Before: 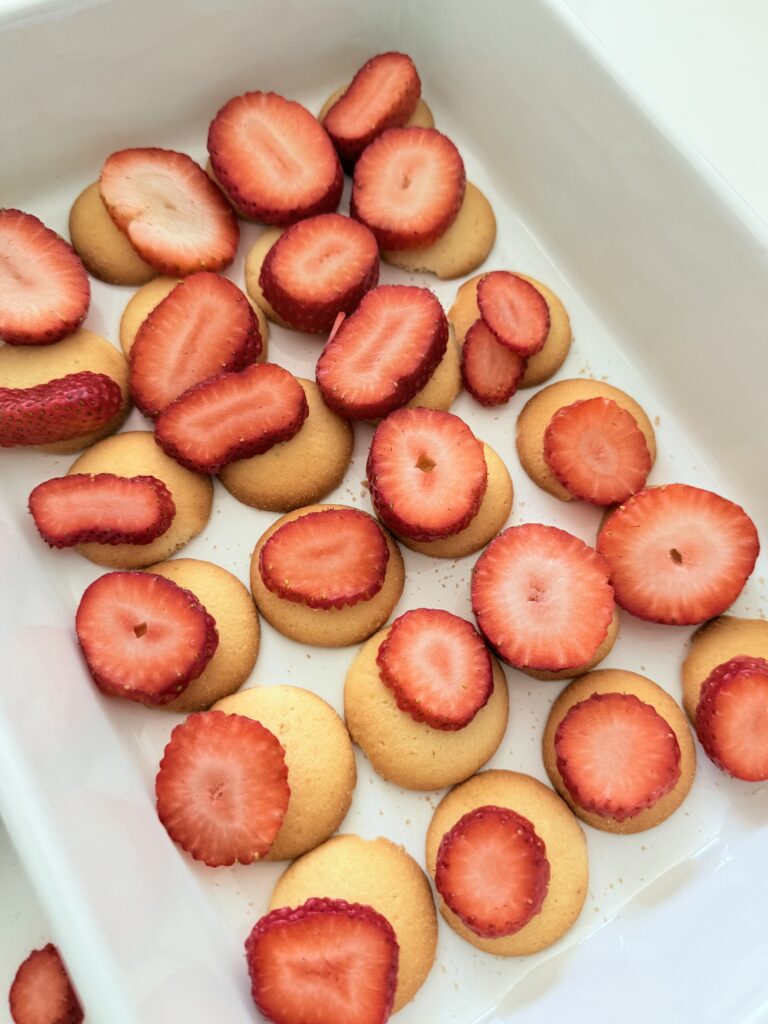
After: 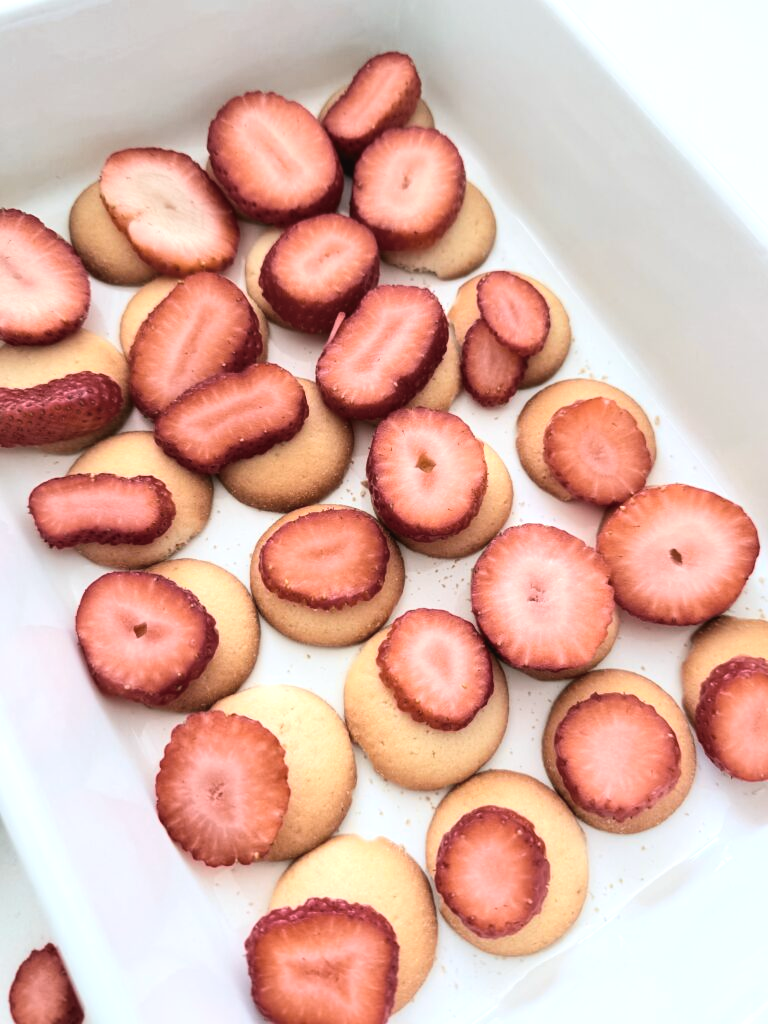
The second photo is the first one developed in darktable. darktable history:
color calibration: illuminant as shot in camera, x 0.358, y 0.373, temperature 4628.91 K
exposure: exposure -0.072 EV, compensate highlight preservation false
contrast brightness saturation: contrast 0.1, saturation -0.36
tone equalizer: -8 EV -0.417 EV, -7 EV -0.389 EV, -6 EV -0.333 EV, -5 EV -0.222 EV, -3 EV 0.222 EV, -2 EV 0.333 EV, -1 EV 0.389 EV, +0 EV 0.417 EV, edges refinement/feathering 500, mask exposure compensation -1.57 EV, preserve details no
tone curve: curves: ch0 [(0, 0.024) (0.119, 0.146) (0.474, 0.485) (0.718, 0.739) (0.817, 0.839) (1, 0.998)]; ch1 [(0, 0) (0.377, 0.416) (0.439, 0.451) (0.477, 0.477) (0.501, 0.503) (0.538, 0.544) (0.58, 0.602) (0.664, 0.676) (0.783, 0.804) (1, 1)]; ch2 [(0, 0) (0.38, 0.405) (0.463, 0.456) (0.498, 0.497) (0.524, 0.535) (0.578, 0.576) (0.648, 0.665) (1, 1)], color space Lab, independent channels, preserve colors none
